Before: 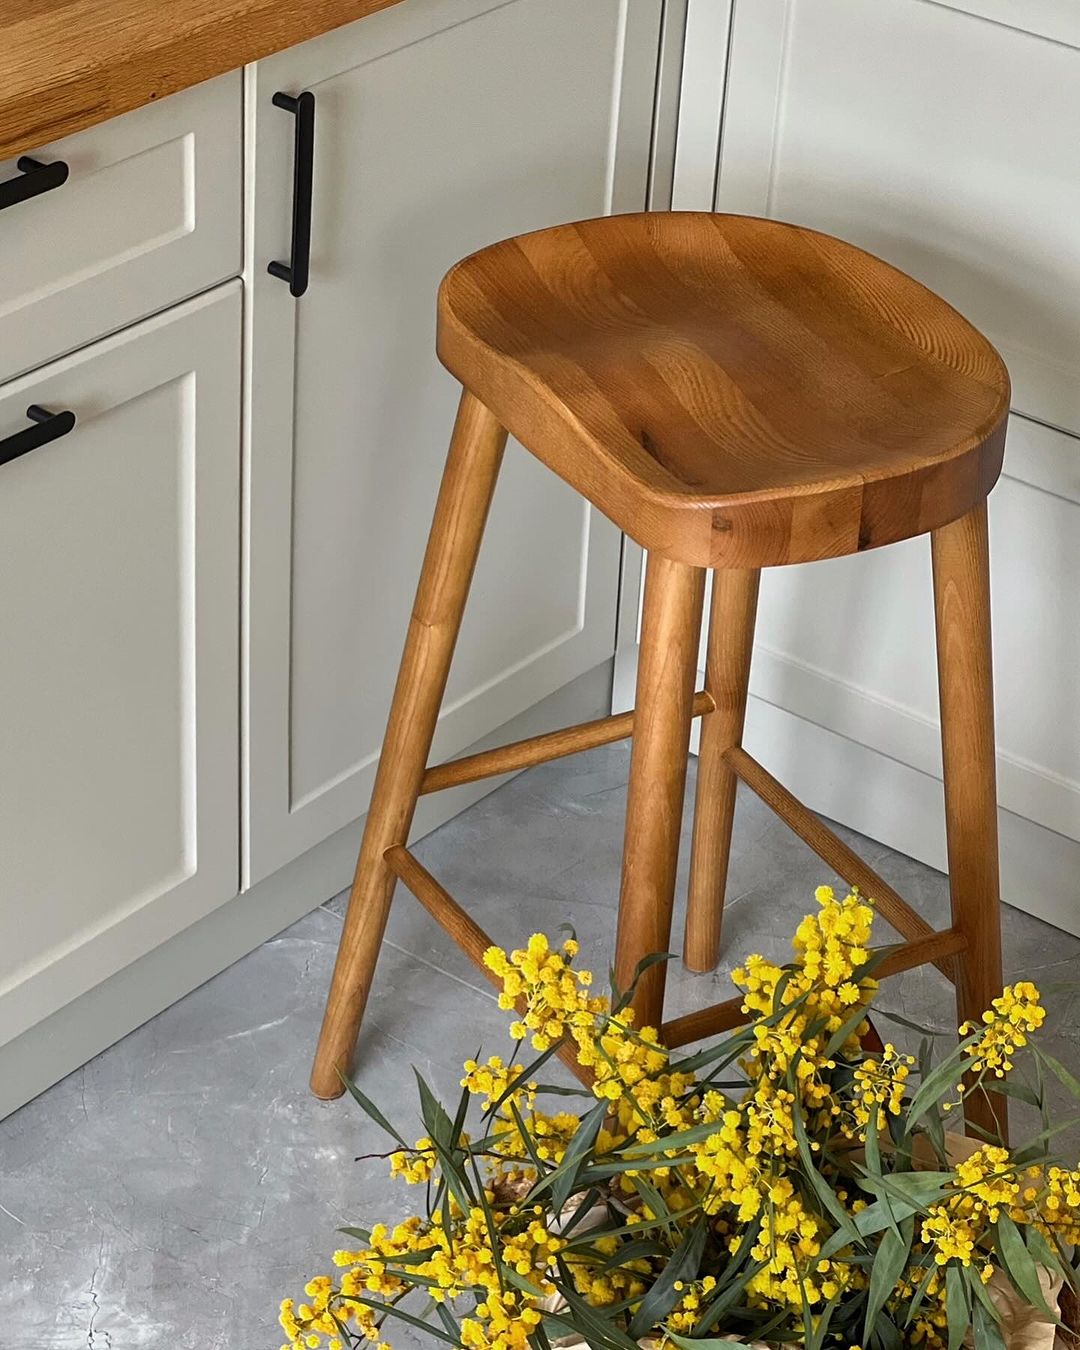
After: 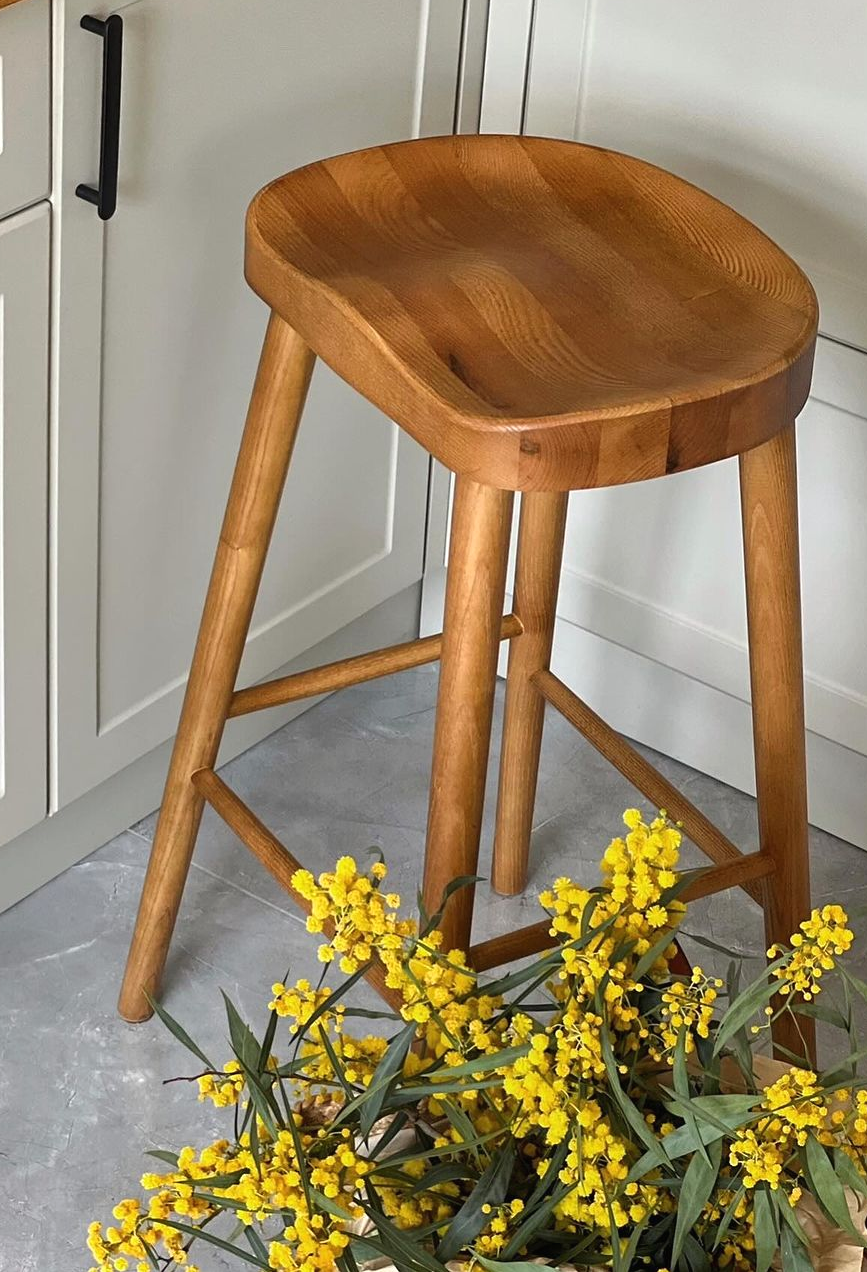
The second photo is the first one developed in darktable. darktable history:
crop and rotate: left 17.959%, top 5.771%, right 1.742%
exposure: black level correction -0.001, exposure 0.08 EV, compensate highlight preservation false
